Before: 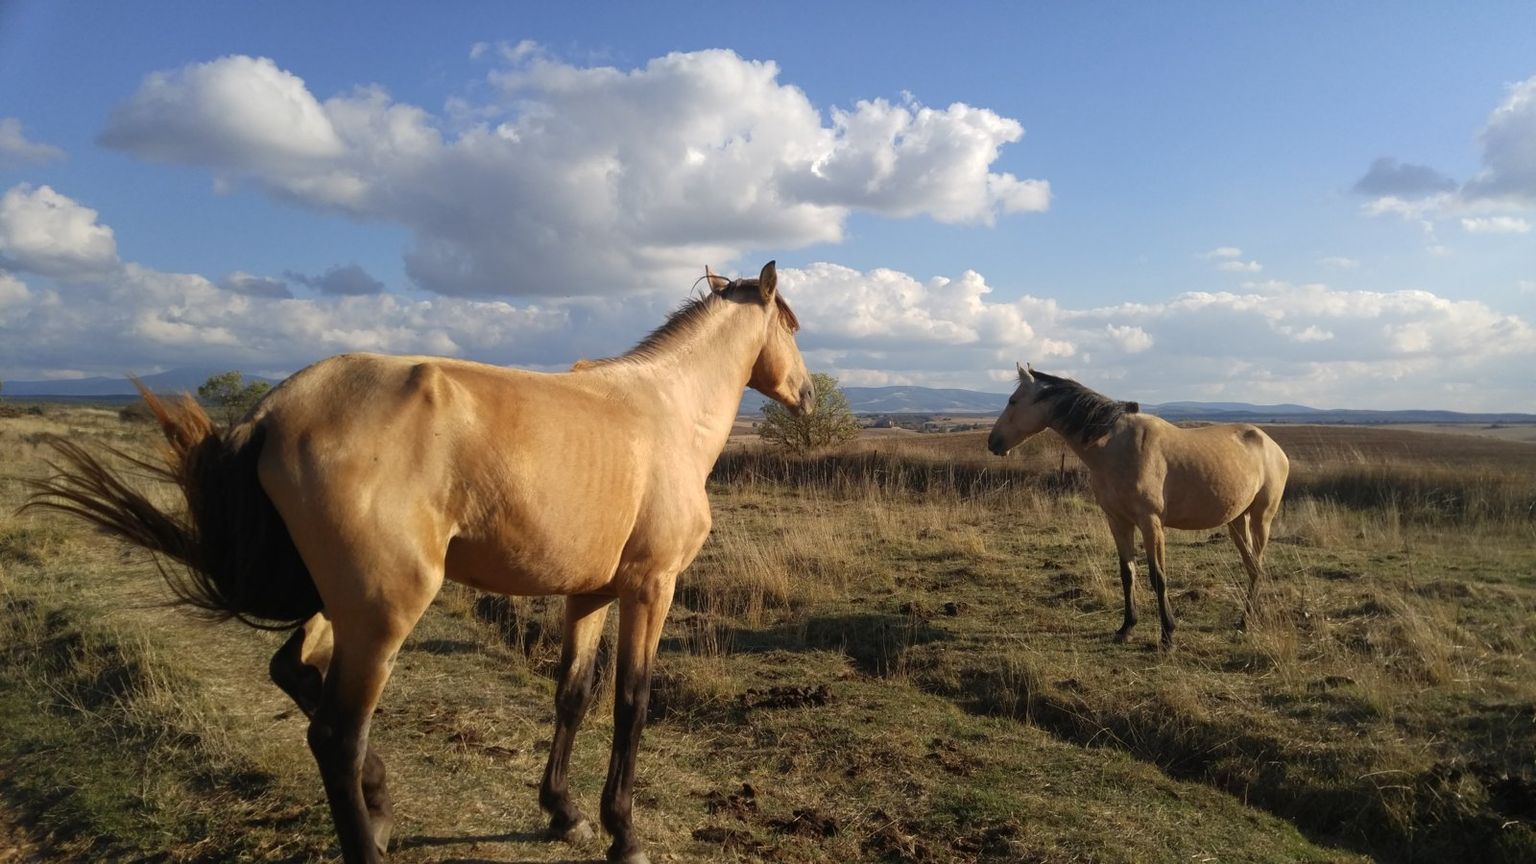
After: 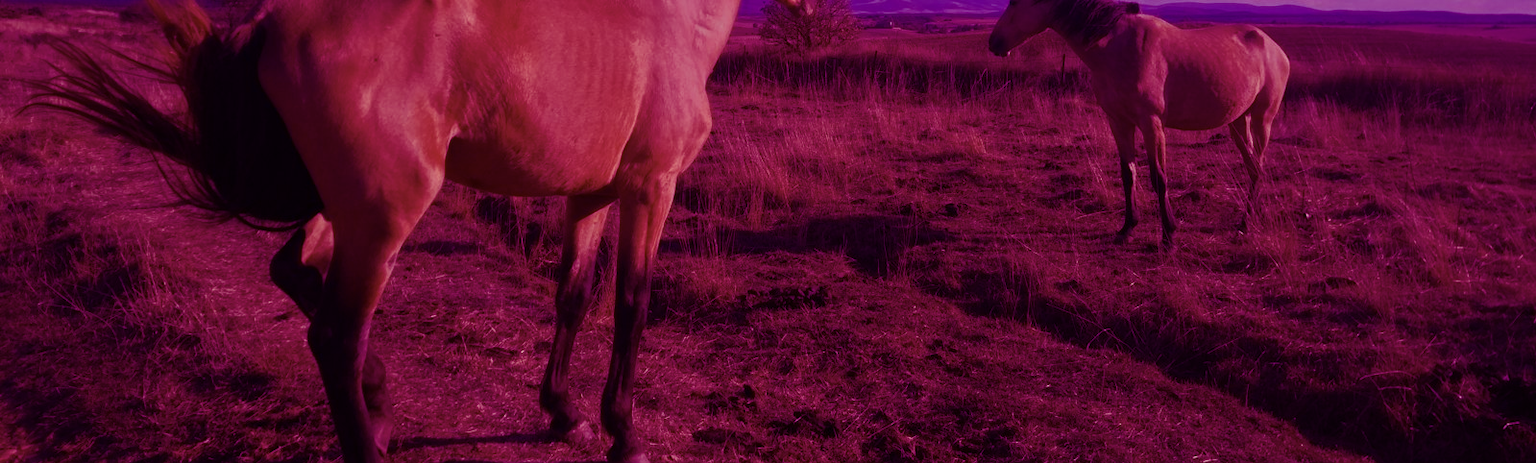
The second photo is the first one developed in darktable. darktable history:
tone equalizer: -8 EV -0.002 EV, -7 EV 0.005 EV, -6 EV -0.008 EV, -5 EV 0.007 EV, -4 EV -0.042 EV, -3 EV -0.233 EV, -2 EV -0.662 EV, -1 EV -0.983 EV, +0 EV -0.969 EV, smoothing diameter 2%, edges refinement/feathering 20, mask exposure compensation -1.57 EV, filter diffusion 5
color balance: mode lift, gamma, gain (sRGB), lift [1, 1, 0.101, 1]
color zones: curves: ch1 [(0.113, 0.438) (0.75, 0.5)]; ch2 [(0.12, 0.526) (0.75, 0.5)]
crop and rotate: top 46.237%
